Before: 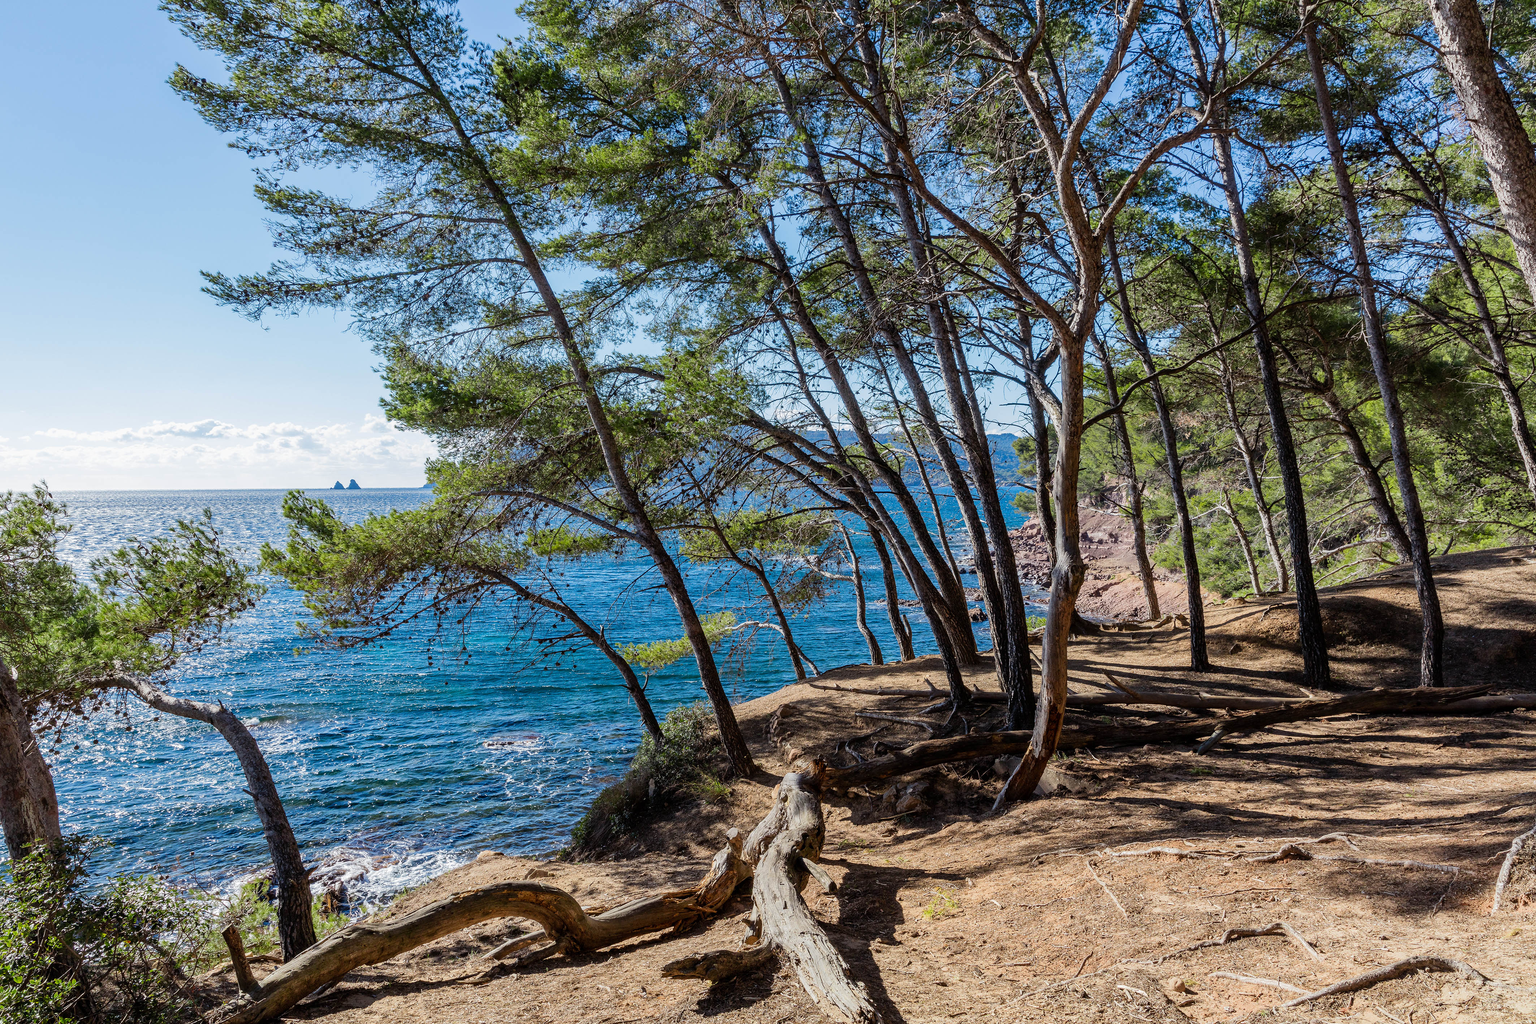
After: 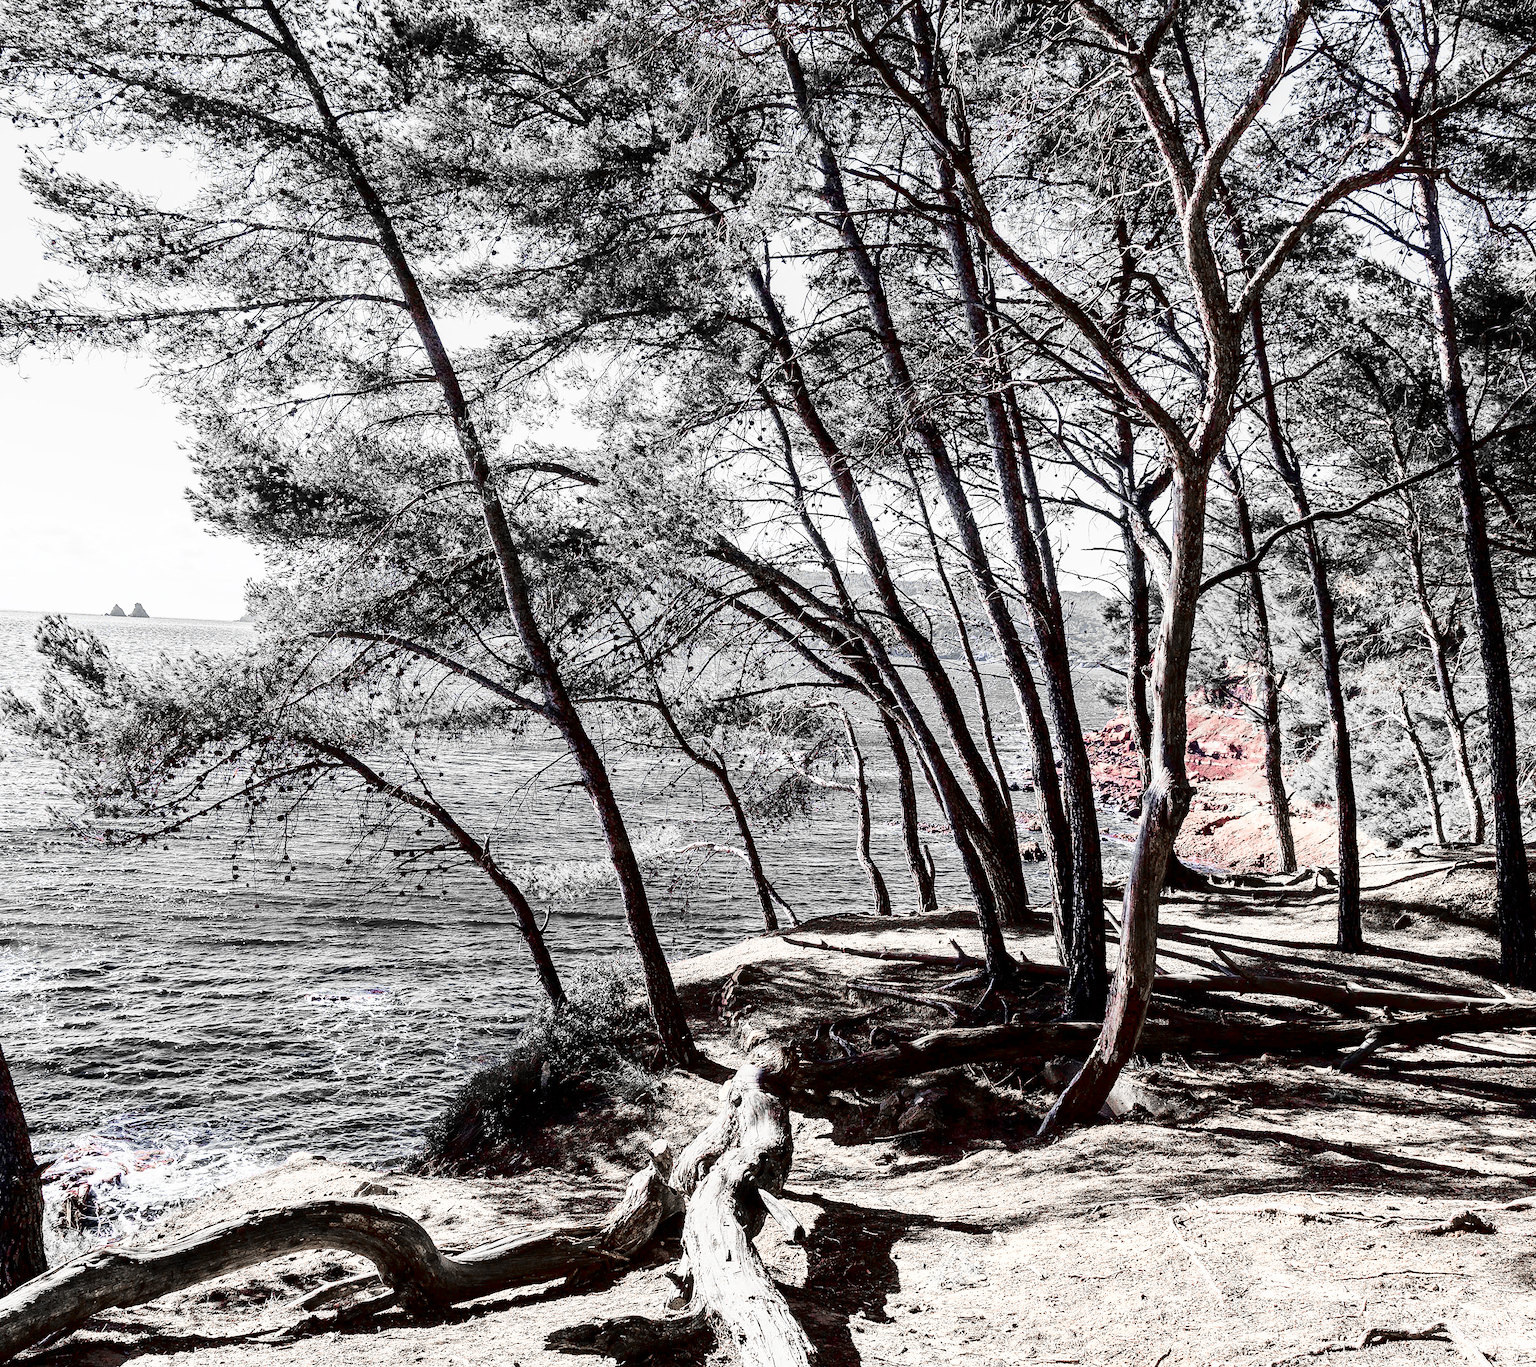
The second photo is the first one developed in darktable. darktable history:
sharpen: amount 0.201
crop and rotate: angle -3.3°, left 14.15%, top 0.039%, right 11.068%, bottom 0.092%
color calibration: illuminant same as pipeline (D50), adaptation XYZ, x 0.345, y 0.358, temperature 5005.22 K
contrast brightness saturation: contrast 0.217, brightness -0.186, saturation 0.232
color zones: curves: ch0 [(0, 0.278) (0.143, 0.5) (0.286, 0.5) (0.429, 0.5) (0.571, 0.5) (0.714, 0.5) (0.857, 0.5) (1, 0.5)]; ch1 [(0, 1) (0.143, 0.165) (0.286, 0) (0.429, 0) (0.571, 0) (0.714, 0) (0.857, 0.5) (1, 0.5)]; ch2 [(0, 0.508) (0.143, 0.5) (0.286, 0.5) (0.429, 0.5) (0.571, 0.5) (0.714, 0.5) (0.857, 0.5) (1, 0.5)]
base curve: curves: ch0 [(0, 0) (0.018, 0.026) (0.143, 0.37) (0.33, 0.731) (0.458, 0.853) (0.735, 0.965) (0.905, 0.986) (1, 1)], exposure shift 0.01
